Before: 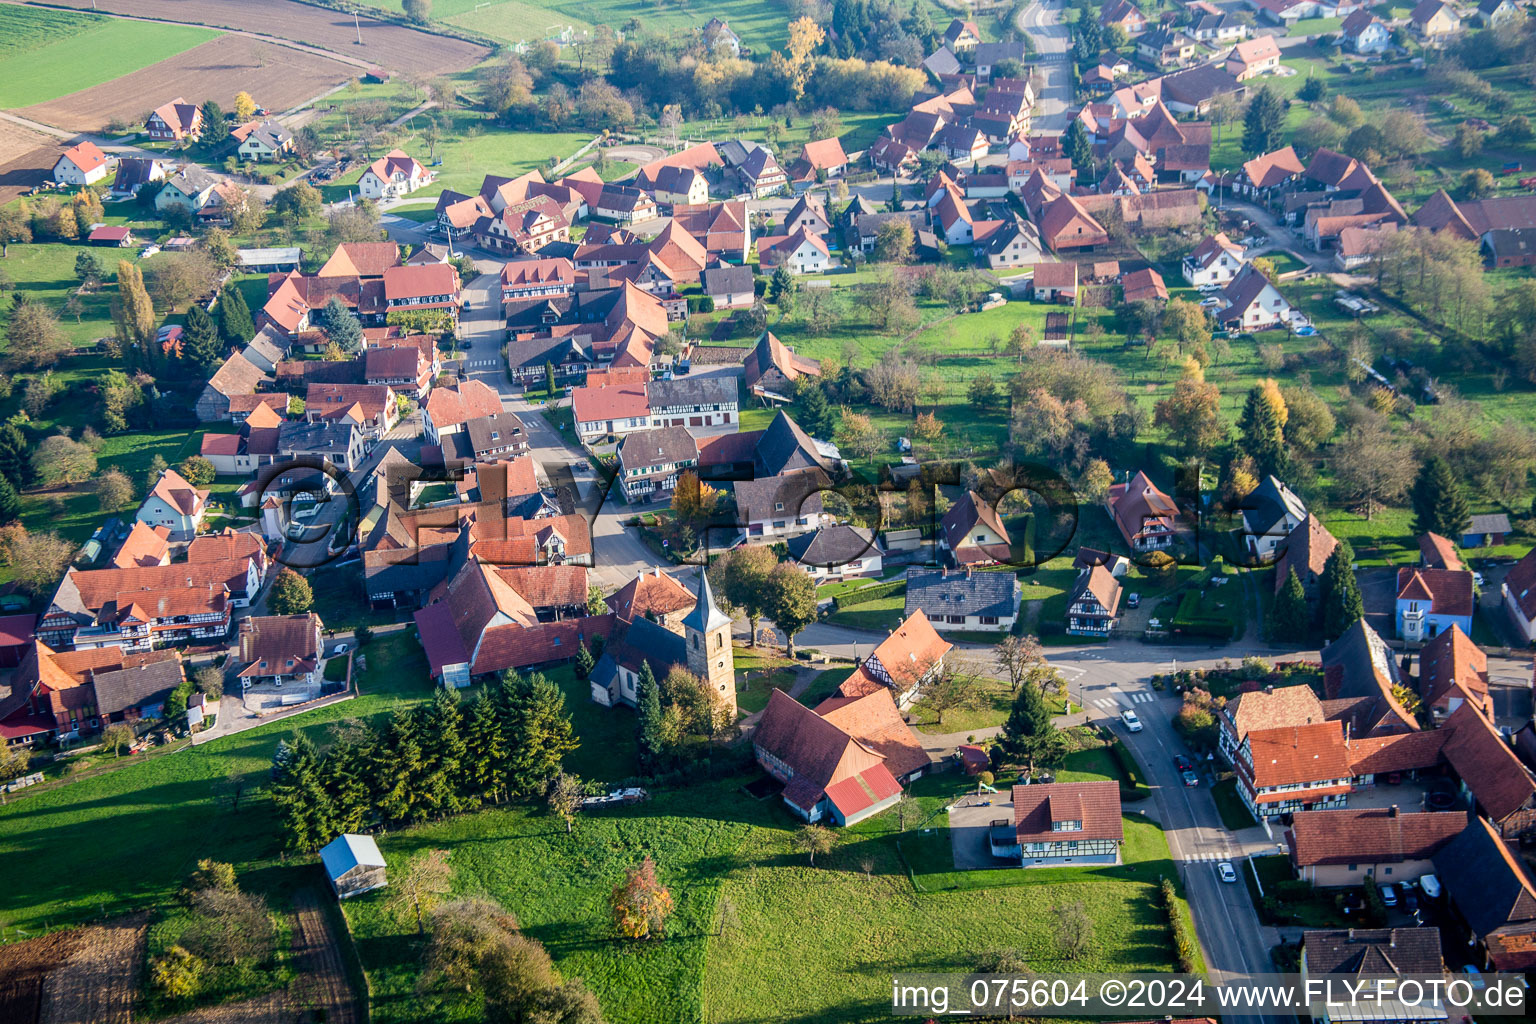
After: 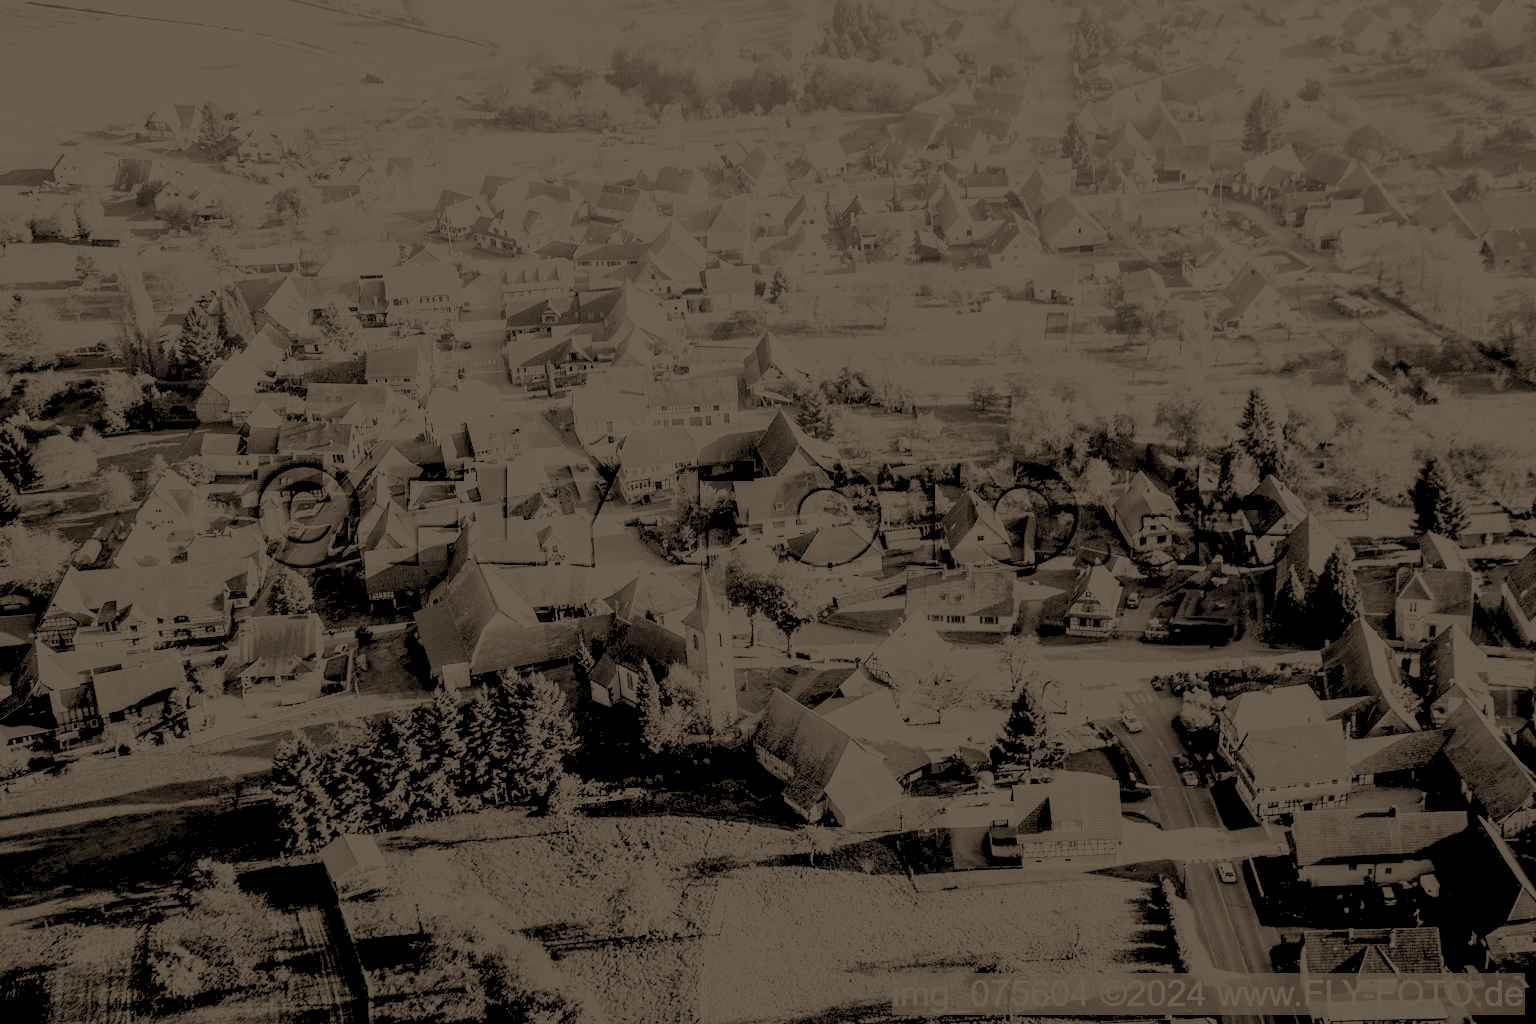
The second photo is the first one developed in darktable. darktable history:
contrast brightness saturation: contrast 0.2, brightness 0.16, saturation 0.22
rgb levels: levels [[0.027, 0.429, 0.996], [0, 0.5, 1], [0, 0.5, 1]]
base curve: curves: ch0 [(0, 0) (0.008, 0.007) (0.022, 0.029) (0.048, 0.089) (0.092, 0.197) (0.191, 0.399) (0.275, 0.534) (0.357, 0.65) (0.477, 0.78) (0.542, 0.833) (0.799, 0.973) (1, 1)], preserve colors none
exposure: black level correction 0, exposure 0.9 EV, compensate highlight preservation false
local contrast: on, module defaults
split-toning: shadows › hue 32.4°, shadows › saturation 0.51, highlights › hue 180°, highlights › saturation 0, balance -60.17, compress 55.19%
colorize: hue 90°, saturation 19%, lightness 1.59%, version 1
white balance: red 1.127, blue 0.943
